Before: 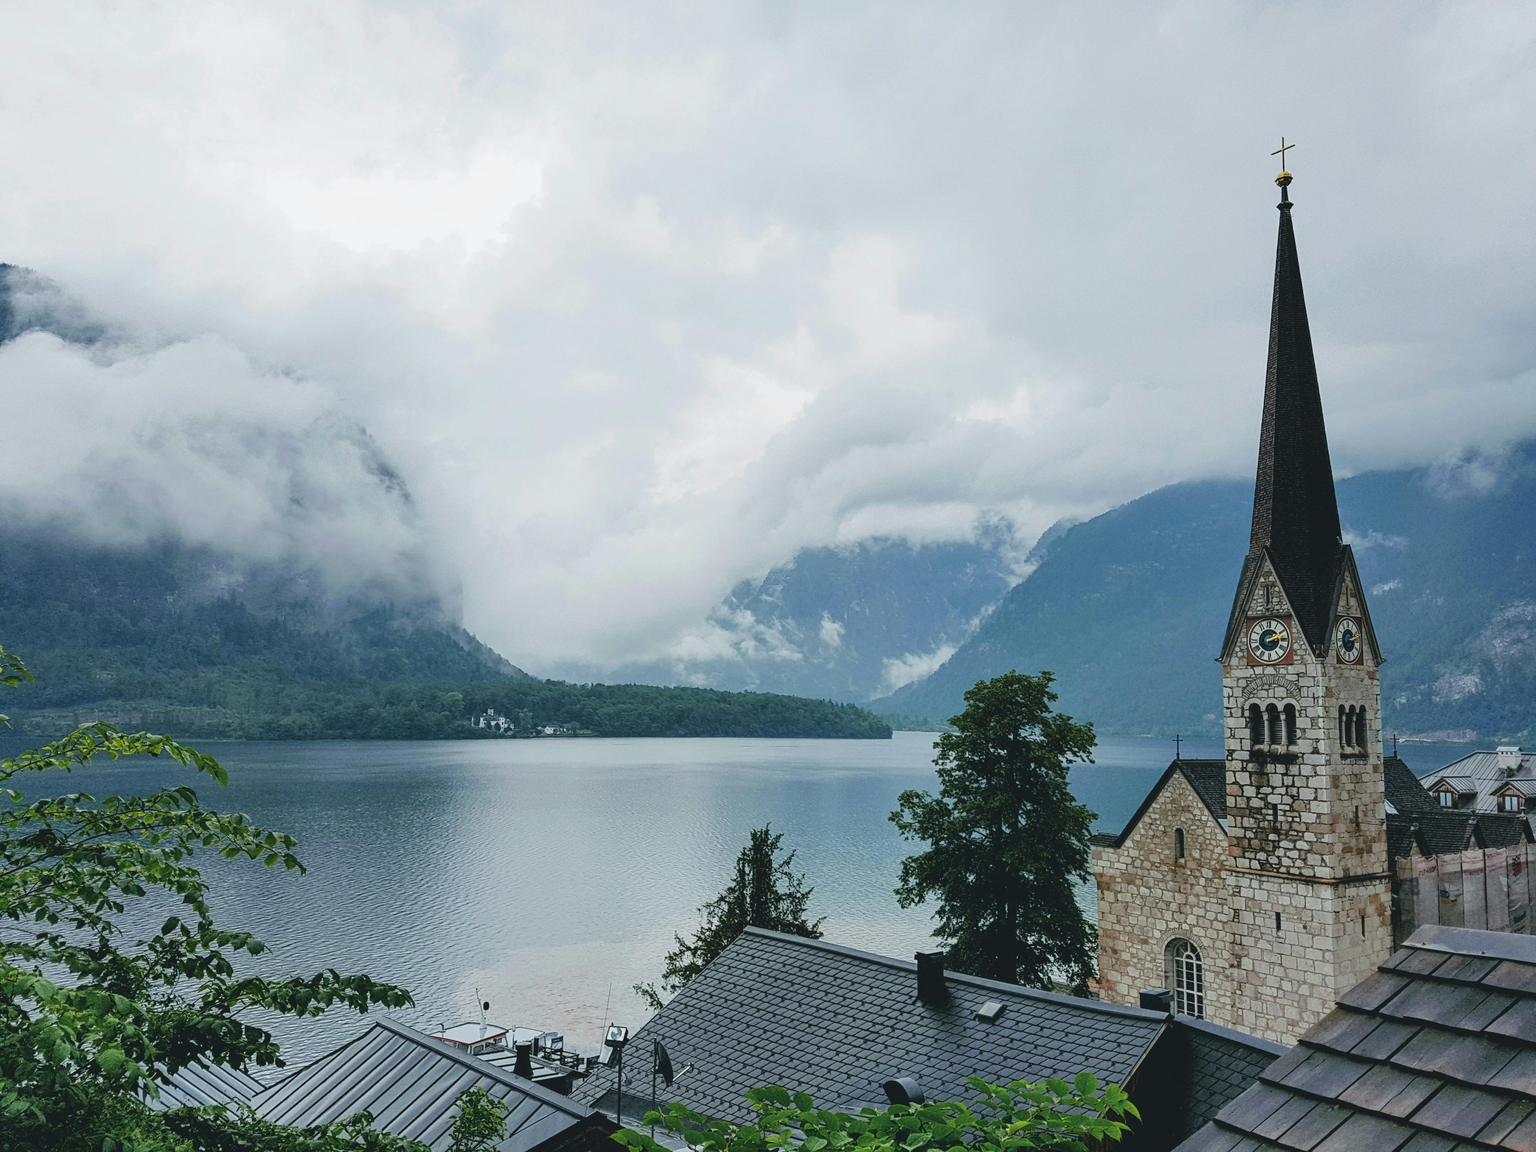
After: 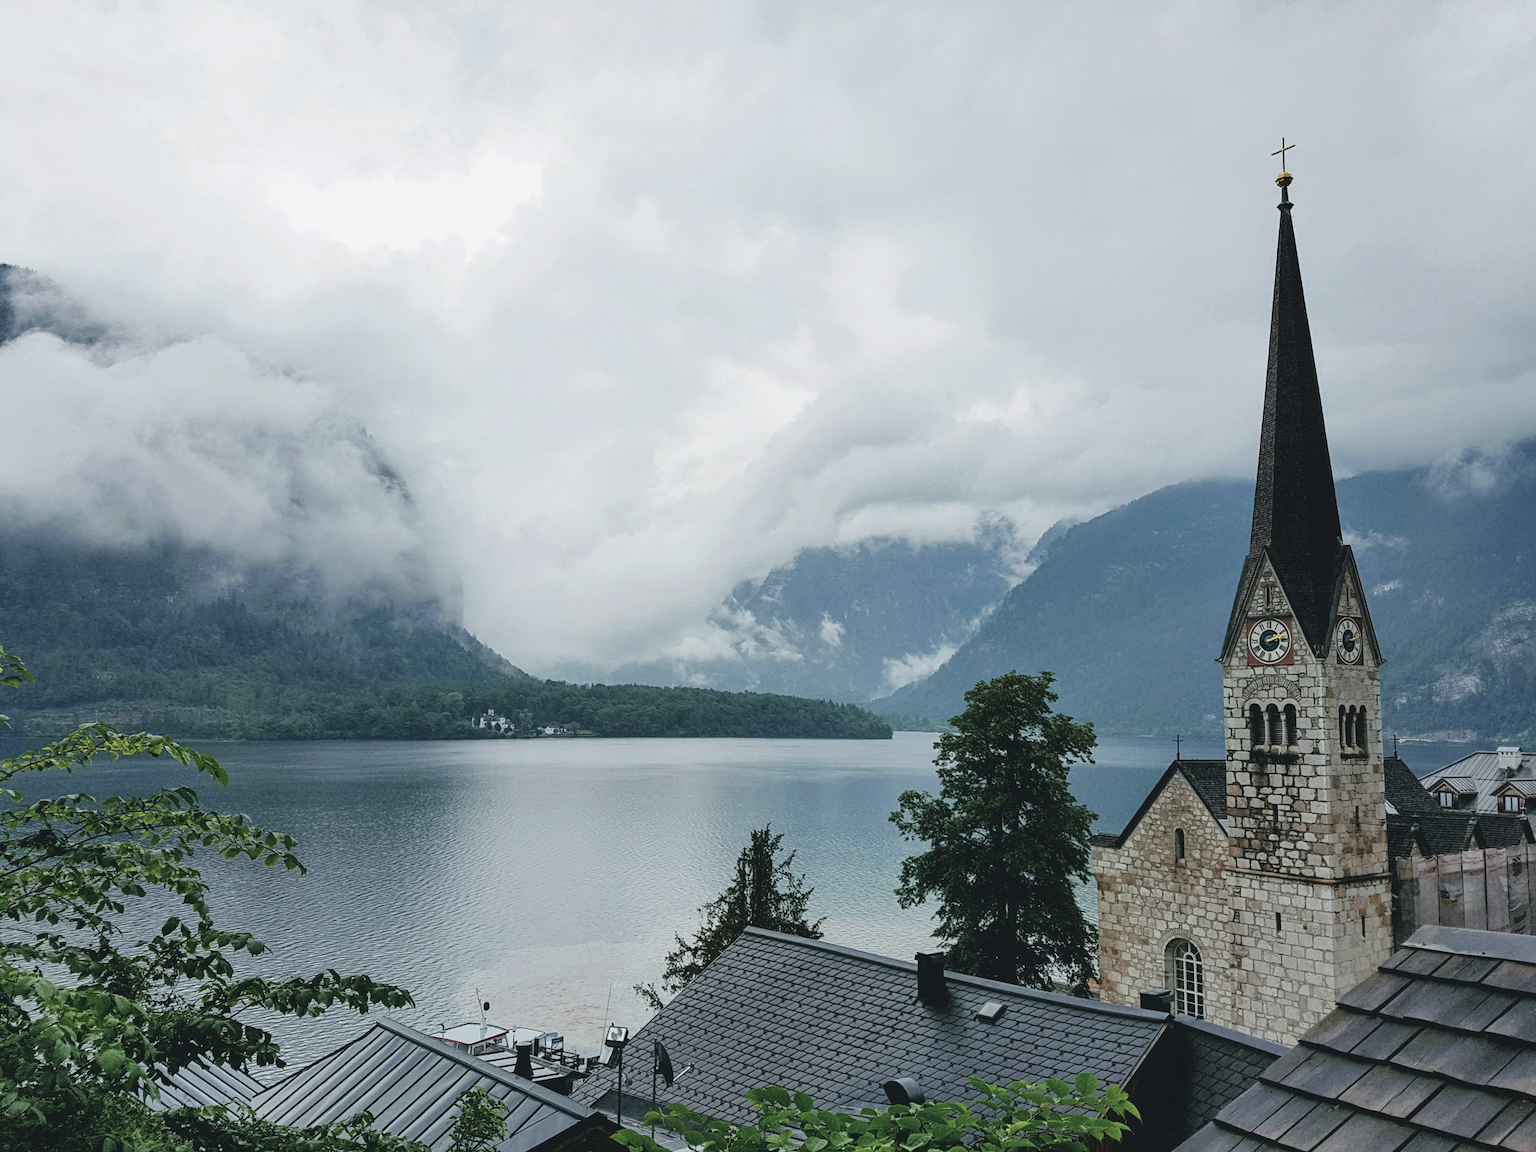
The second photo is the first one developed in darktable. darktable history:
contrast brightness saturation: contrast 0.058, brightness -0.005, saturation -0.21
